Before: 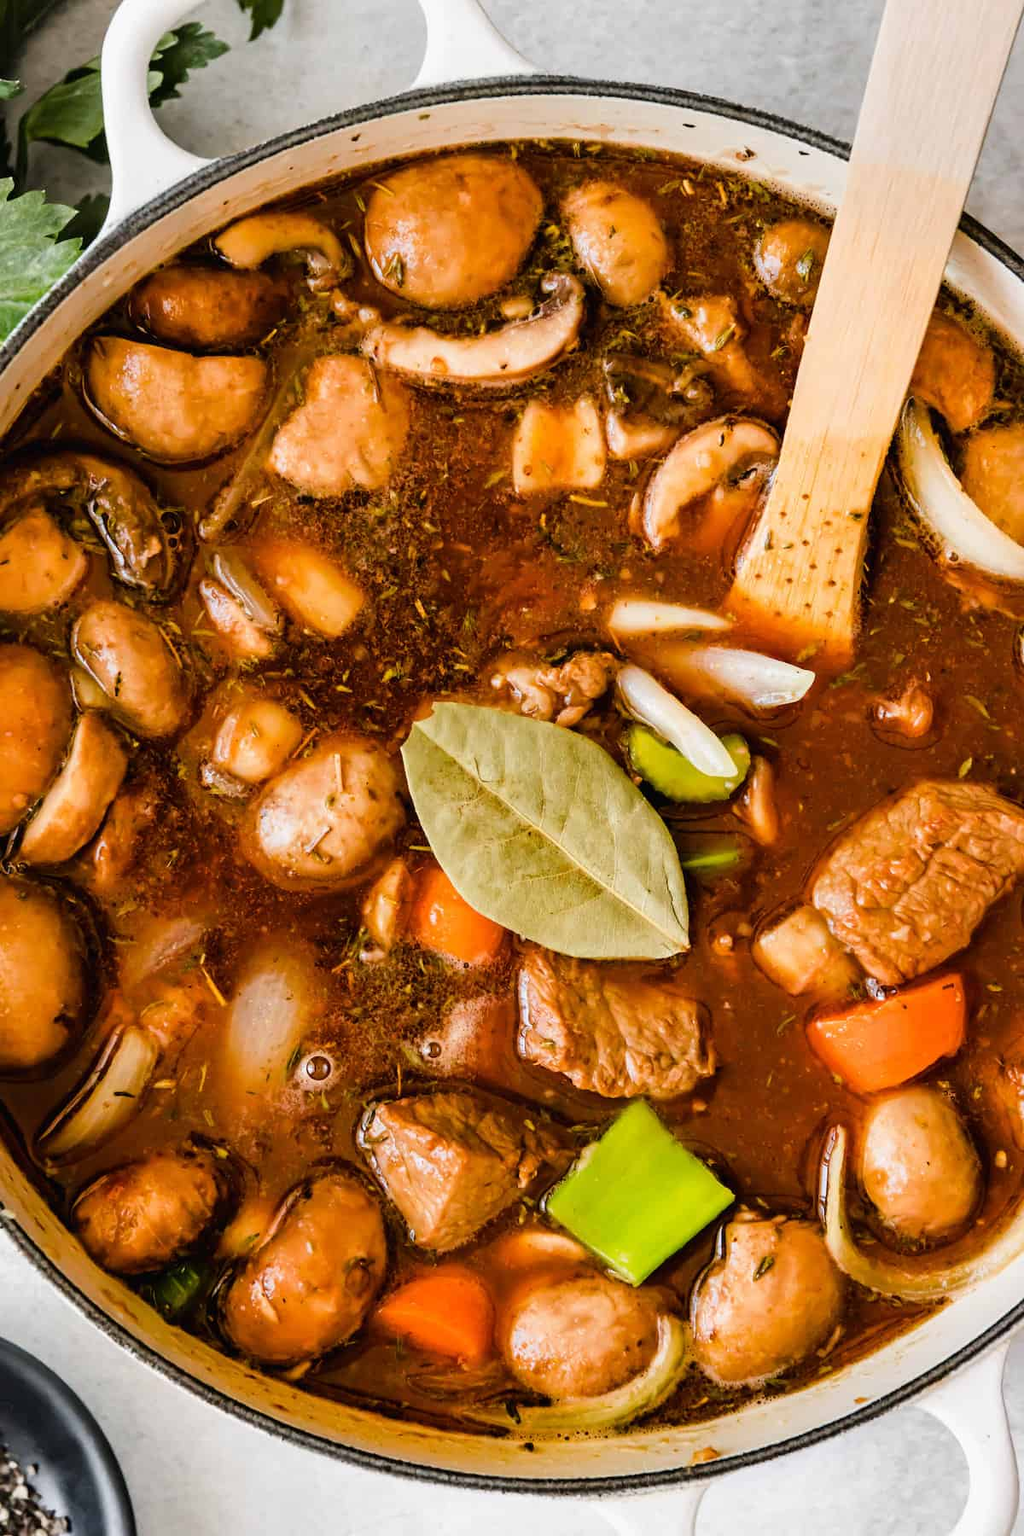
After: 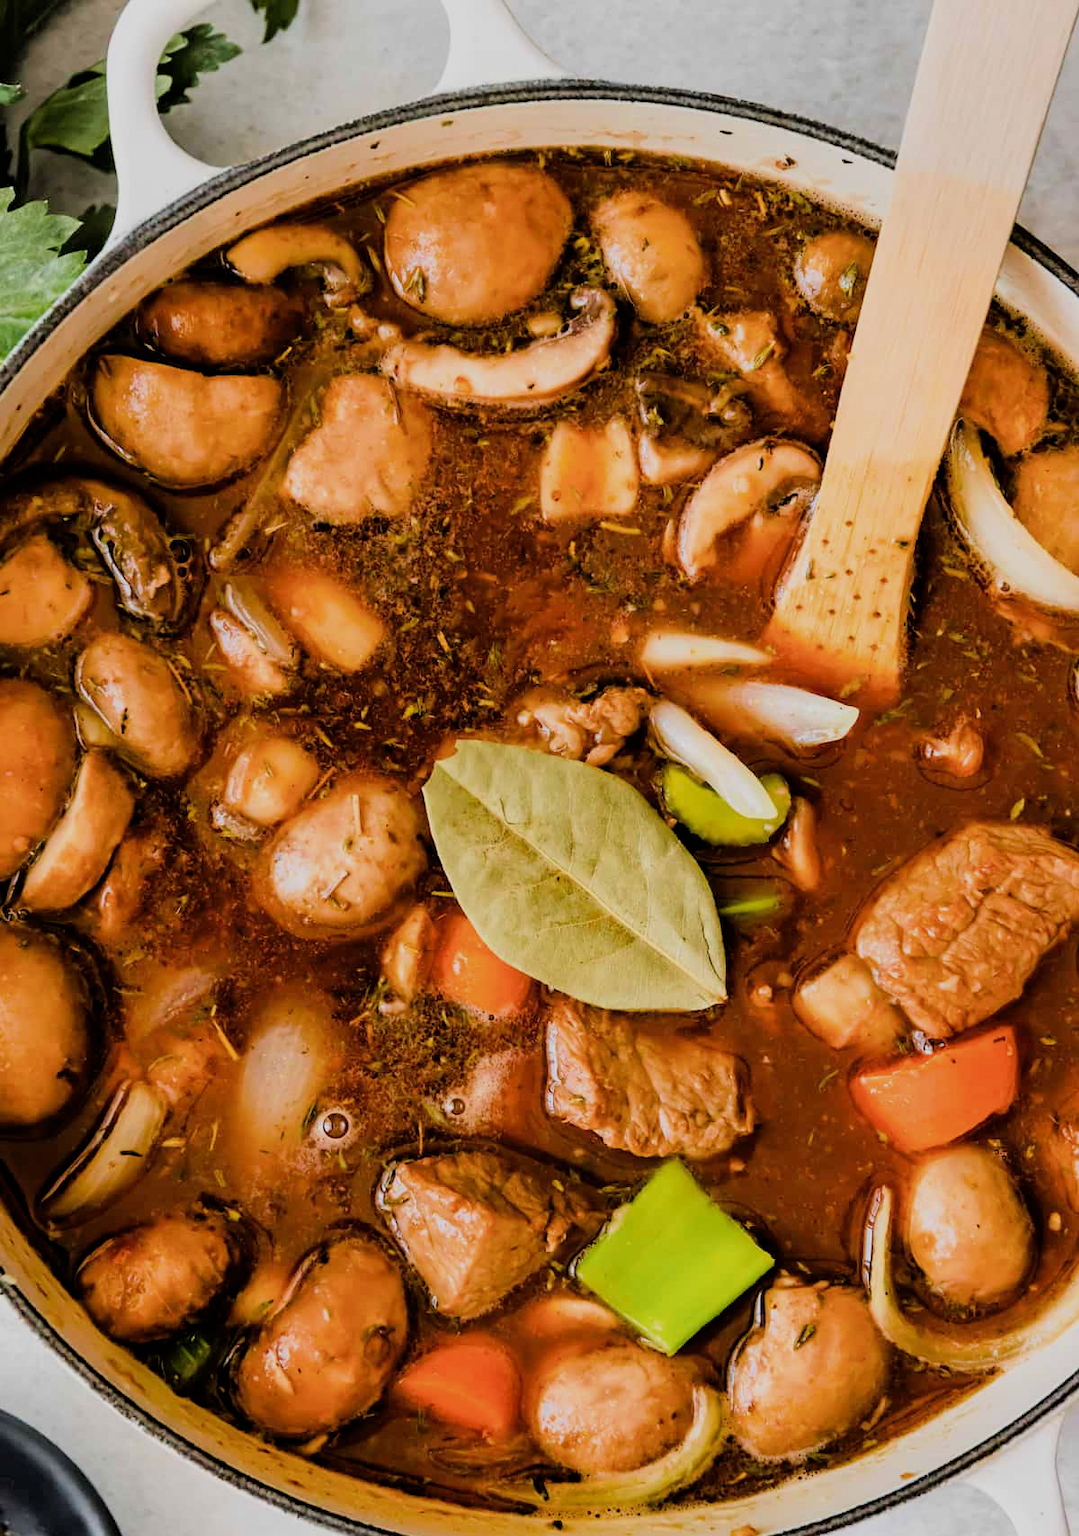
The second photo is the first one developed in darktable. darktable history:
crop and rotate: top 0%, bottom 5.097%
velvia: on, module defaults
filmic rgb: hardness 4.17
